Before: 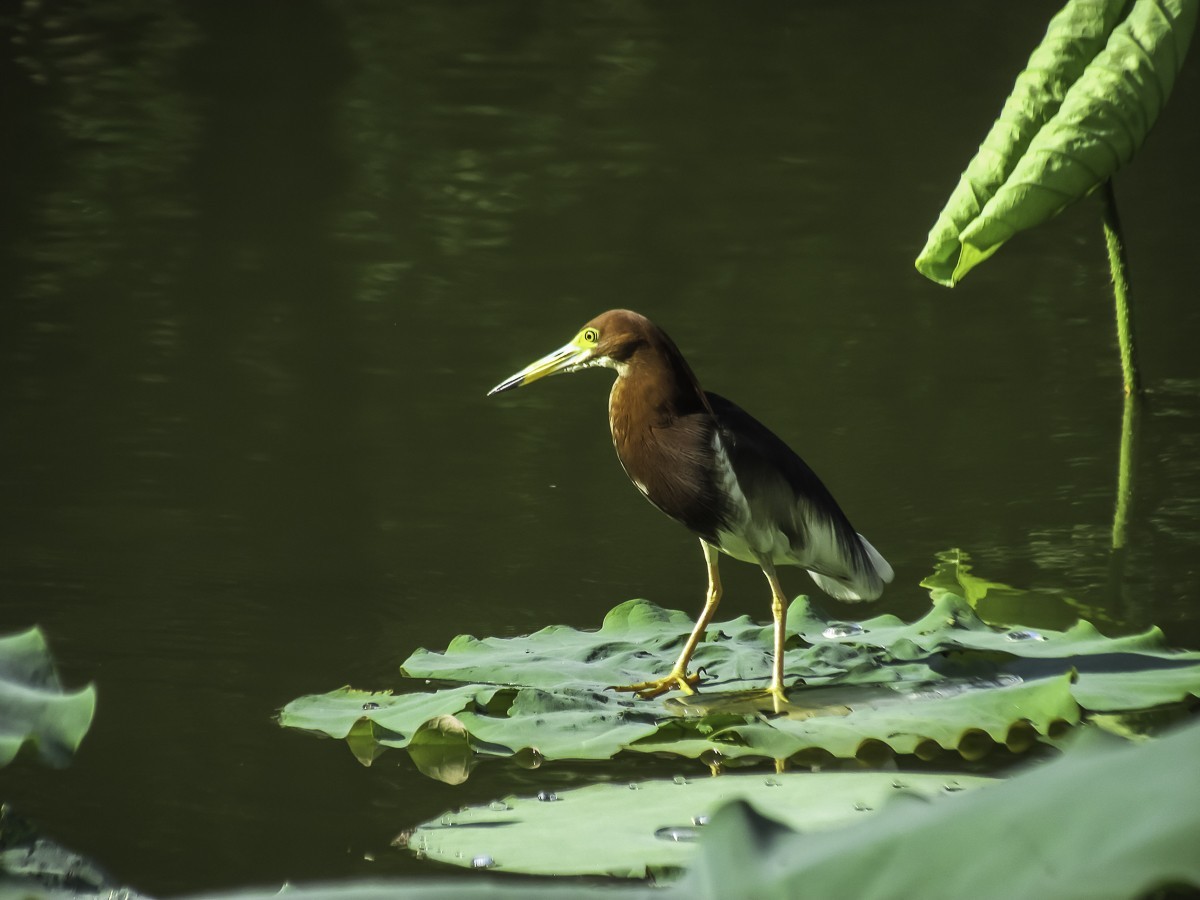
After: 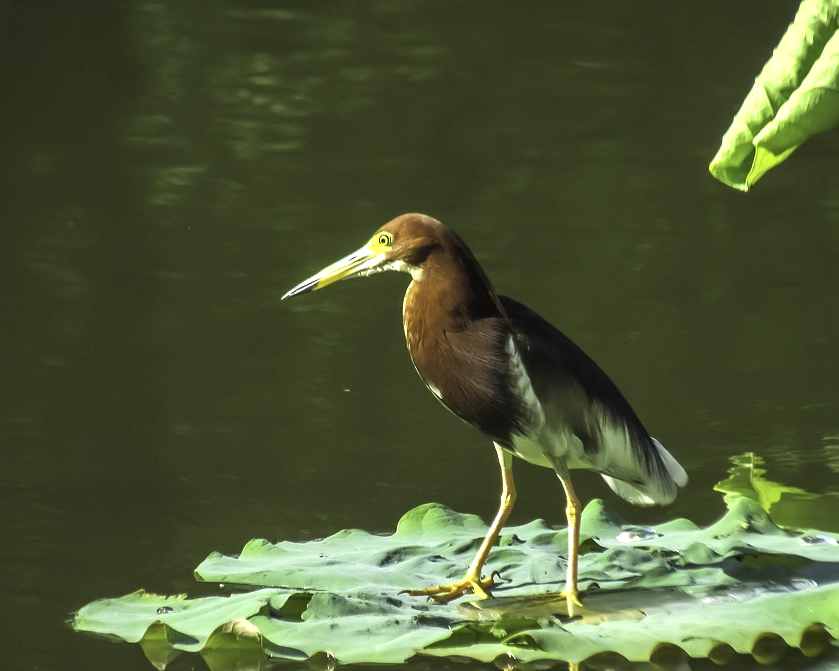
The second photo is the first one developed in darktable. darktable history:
crop and rotate: left 17.171%, top 10.726%, right 12.872%, bottom 14.651%
exposure: exposure 0.603 EV, compensate highlight preservation false
